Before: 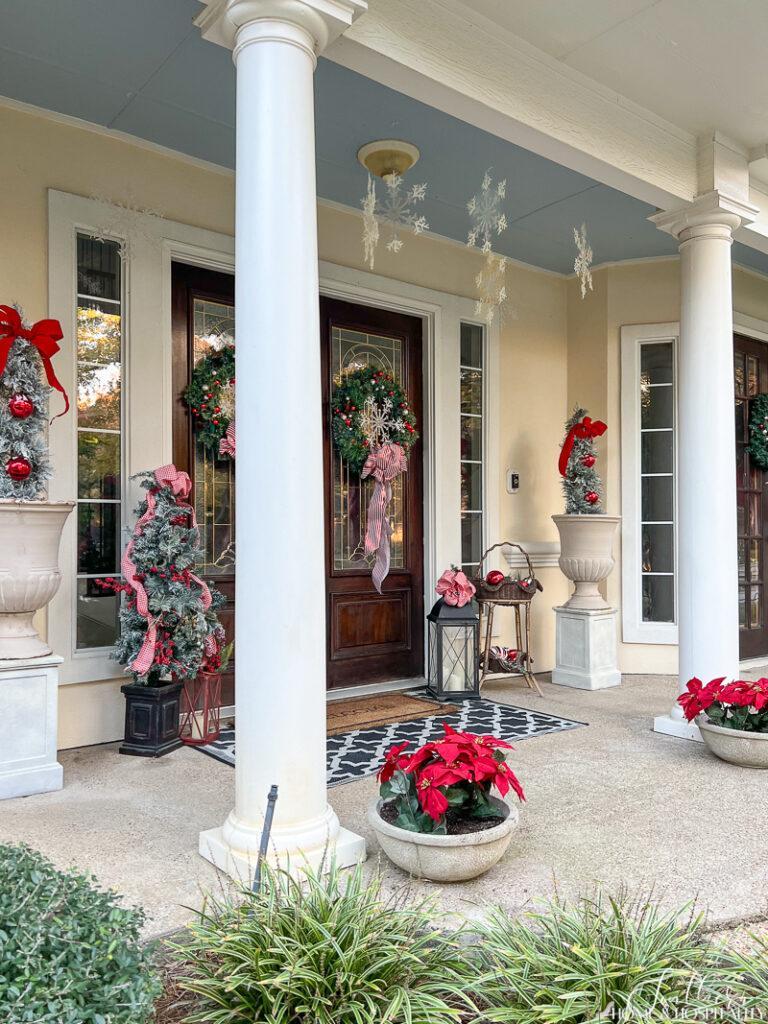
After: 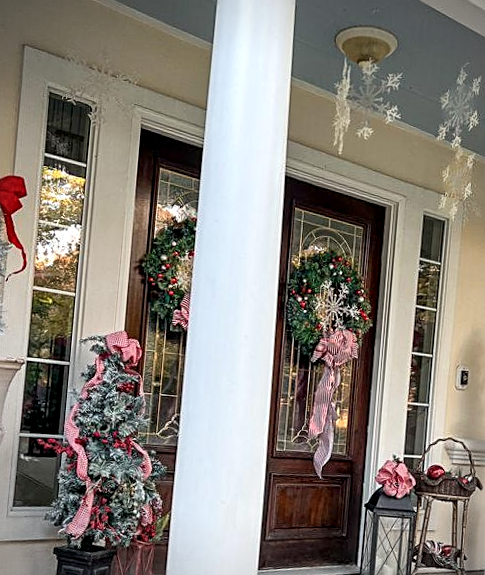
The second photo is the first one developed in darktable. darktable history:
local contrast: highlights 83%, shadows 81%
sharpen: on, module defaults
vignetting: on, module defaults
crop and rotate: angle -4.99°, left 2.122%, top 6.945%, right 27.566%, bottom 30.519%
